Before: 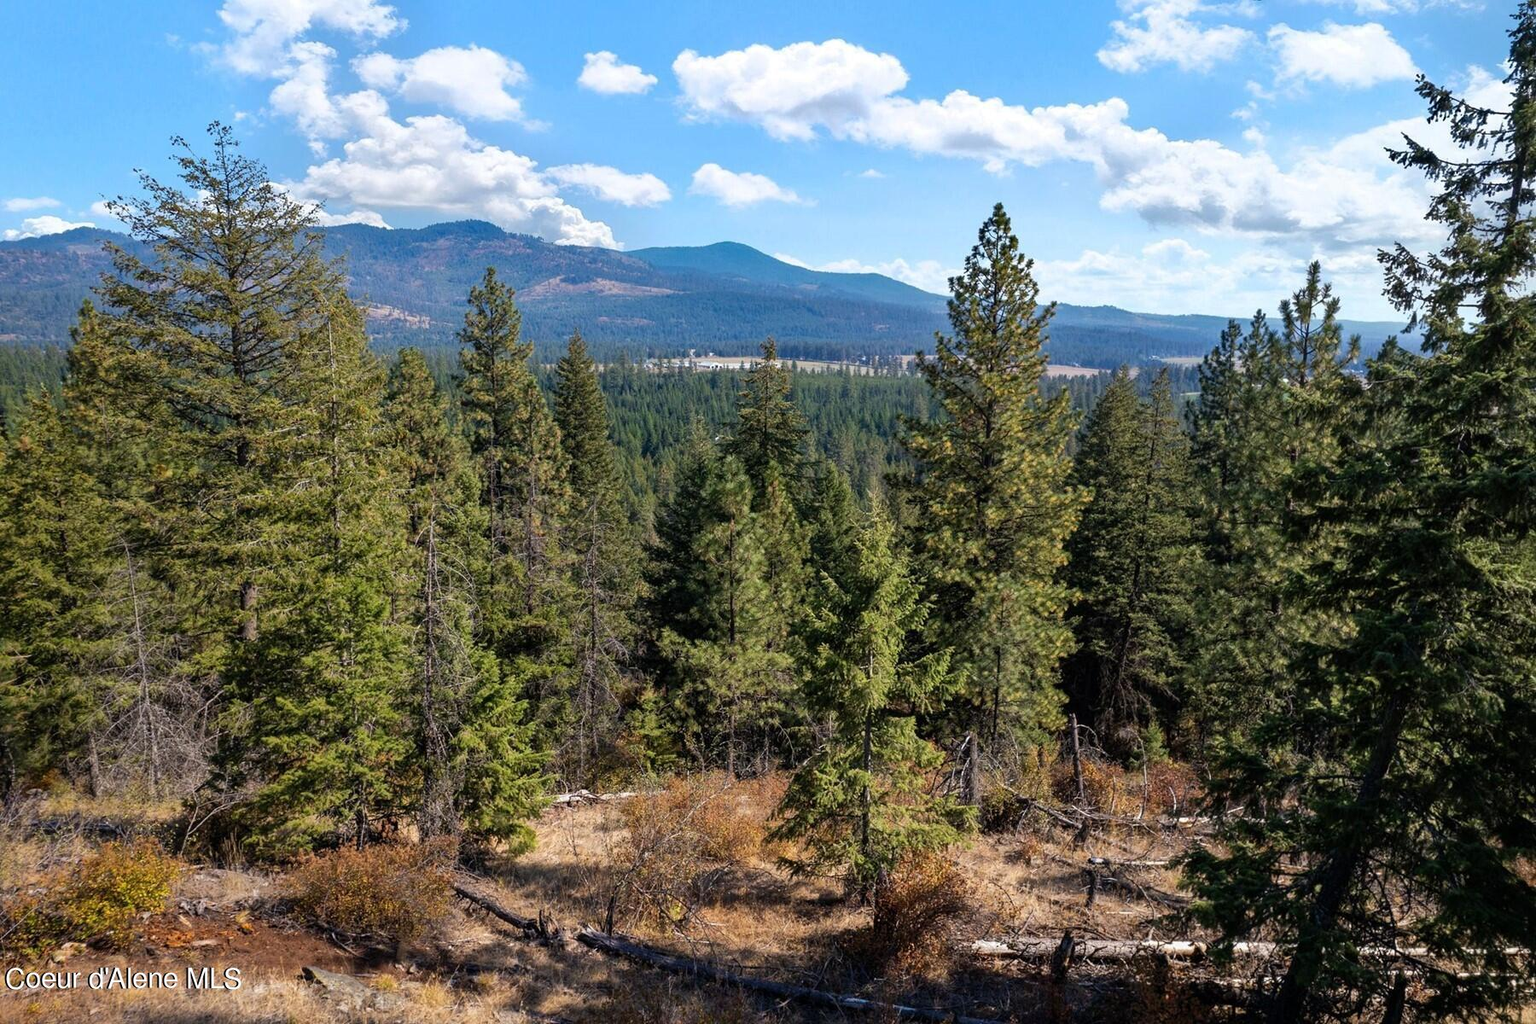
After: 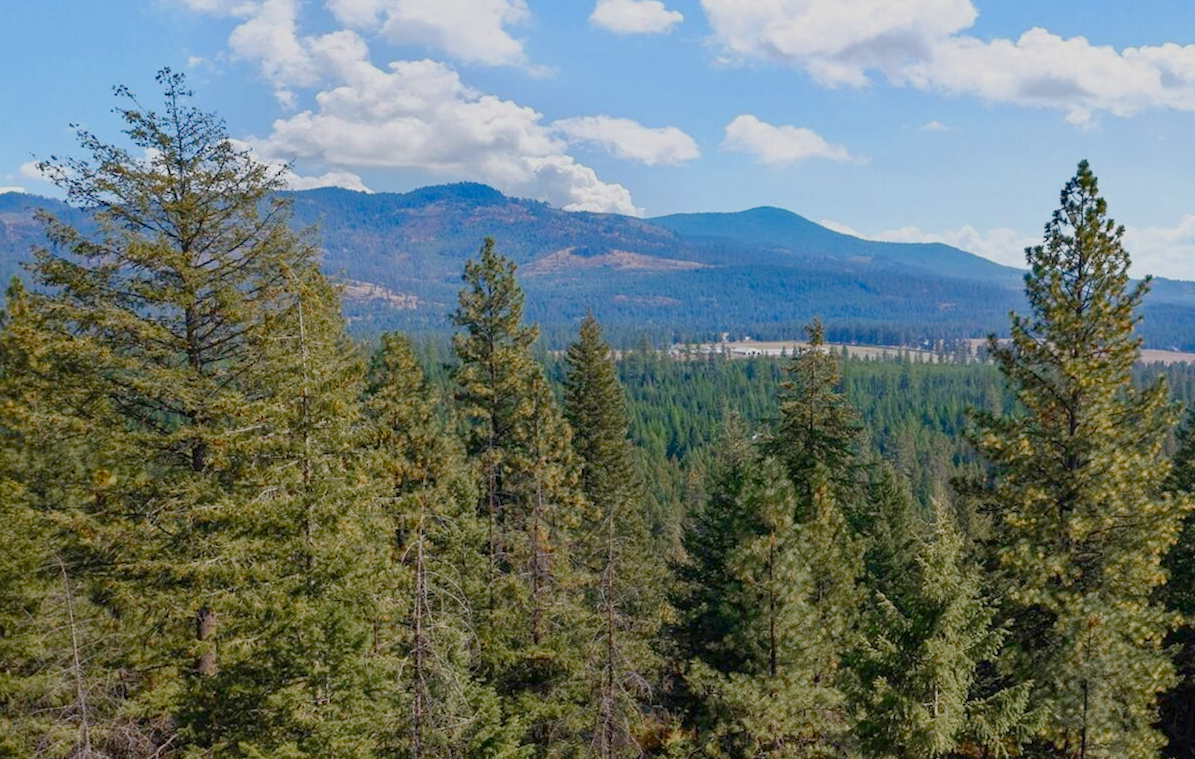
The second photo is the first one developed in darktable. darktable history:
color zones: curves: ch0 [(0.11, 0.396) (0.195, 0.36) (0.25, 0.5) (0.303, 0.412) (0.357, 0.544) (0.75, 0.5) (0.967, 0.328)]; ch1 [(0, 0.468) (0.112, 0.512) (0.202, 0.6) (0.25, 0.5) (0.307, 0.352) (0.357, 0.544) (0.75, 0.5) (0.963, 0.524)]
rotate and perspective: rotation -5.2°, automatic cropping off
color balance rgb: shadows lift › chroma 1%, shadows lift › hue 113°, highlights gain › chroma 0.2%, highlights gain › hue 333°, perceptual saturation grading › global saturation 20%, perceptual saturation grading › highlights -50%, perceptual saturation grading › shadows 25%, contrast -20%
crop and rotate: angle -4.99°, left 2.122%, top 6.945%, right 27.566%, bottom 30.519%
